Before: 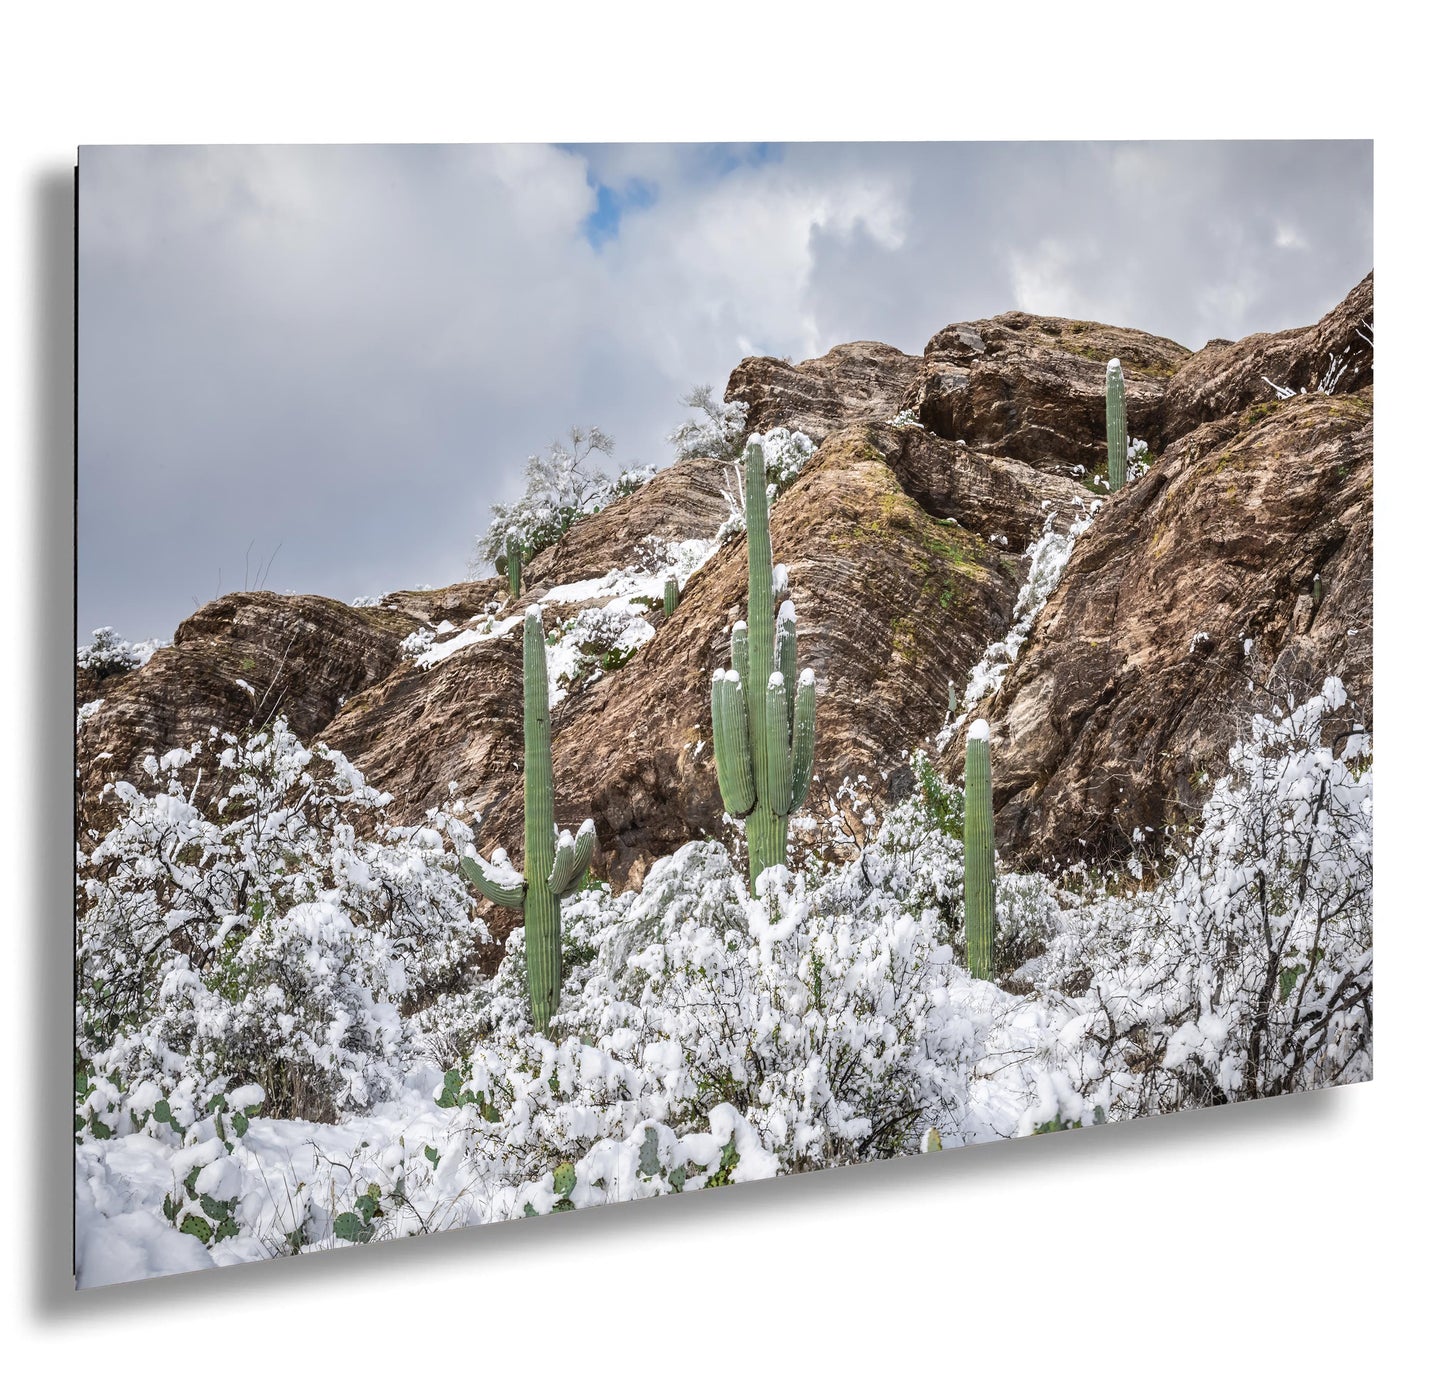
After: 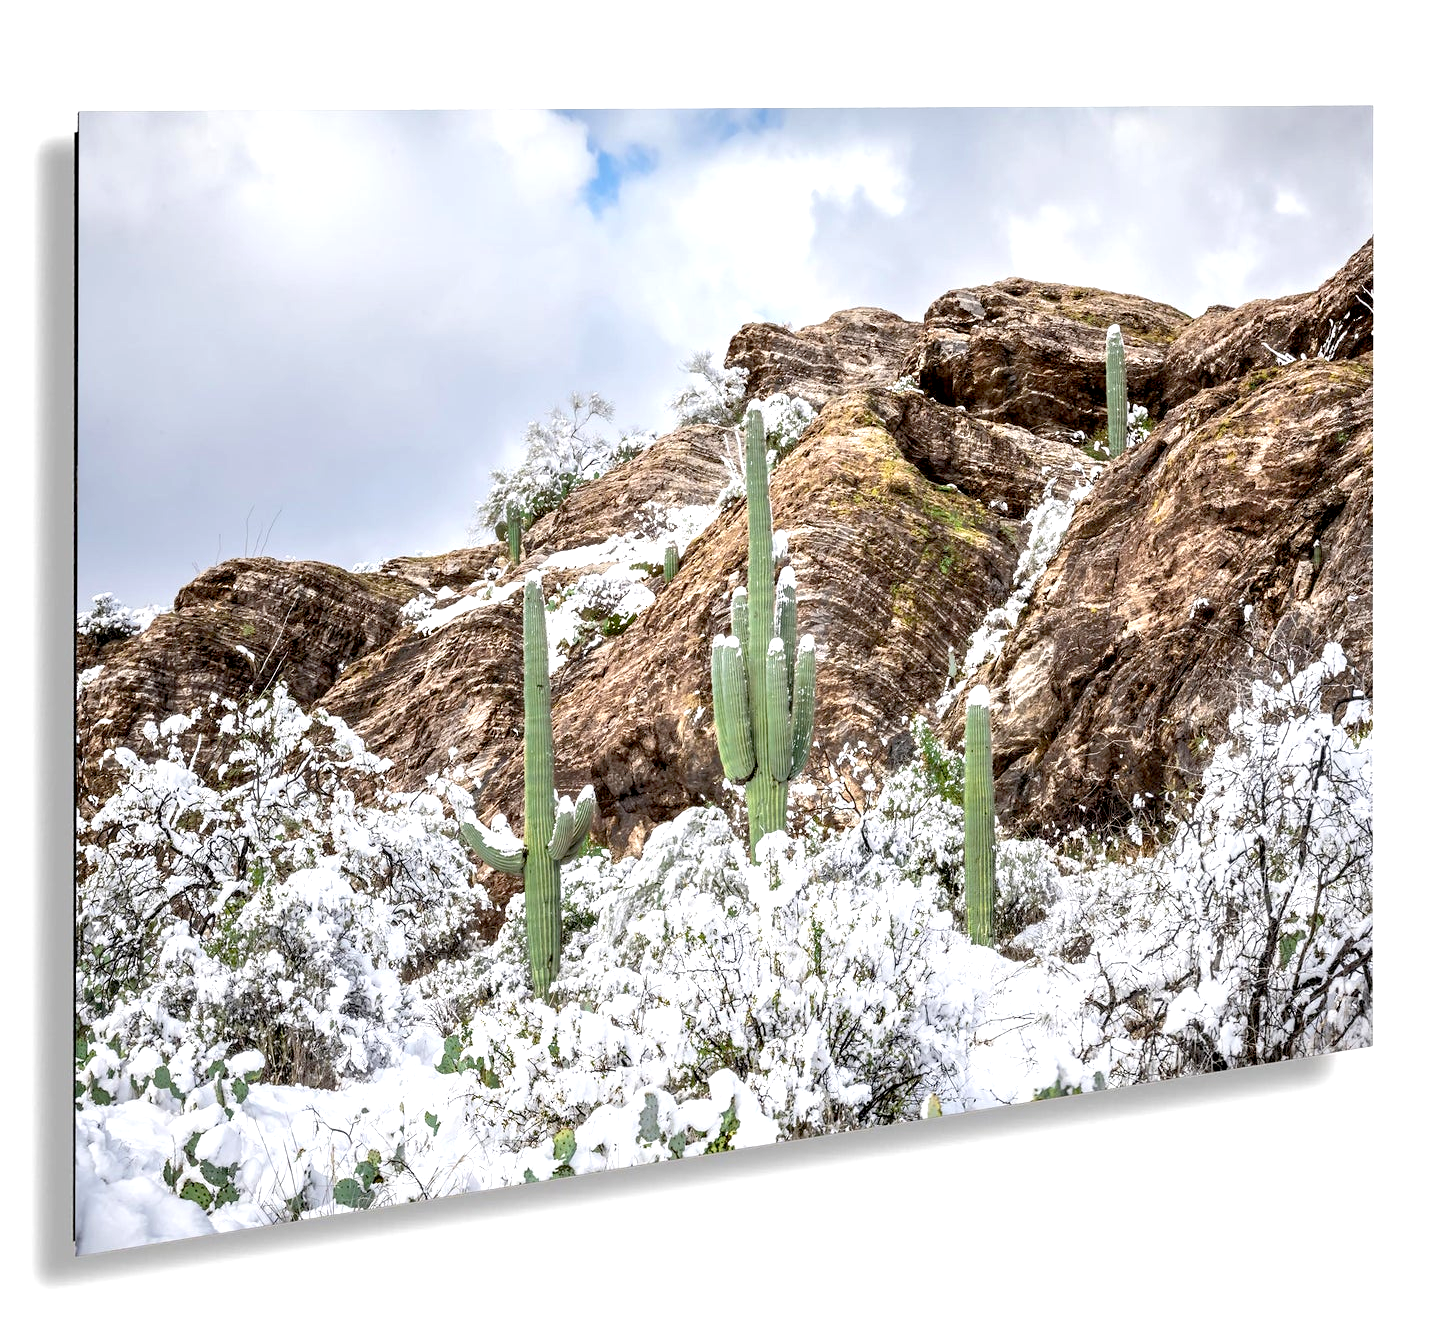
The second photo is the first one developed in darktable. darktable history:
color balance rgb: perceptual saturation grading › global saturation -3%
crop and rotate: top 2.479%, bottom 3.018%
exposure: black level correction 0.012, exposure 0.7 EV, compensate exposure bias true, compensate highlight preservation false
